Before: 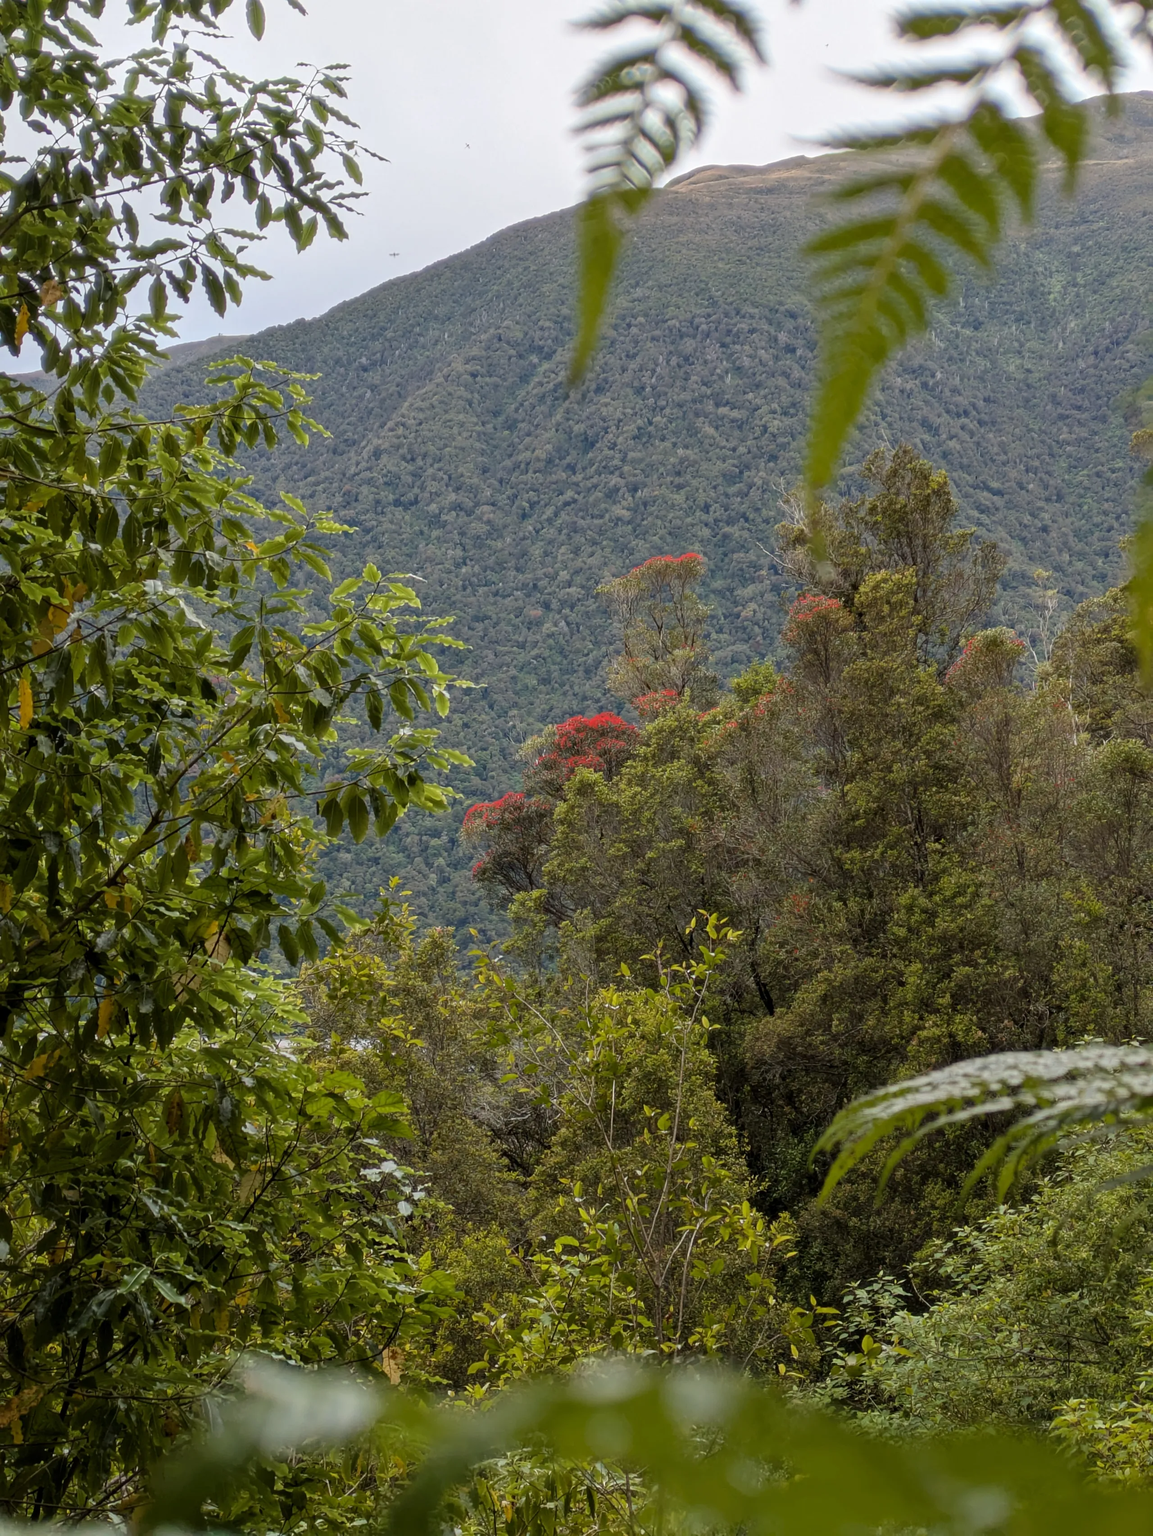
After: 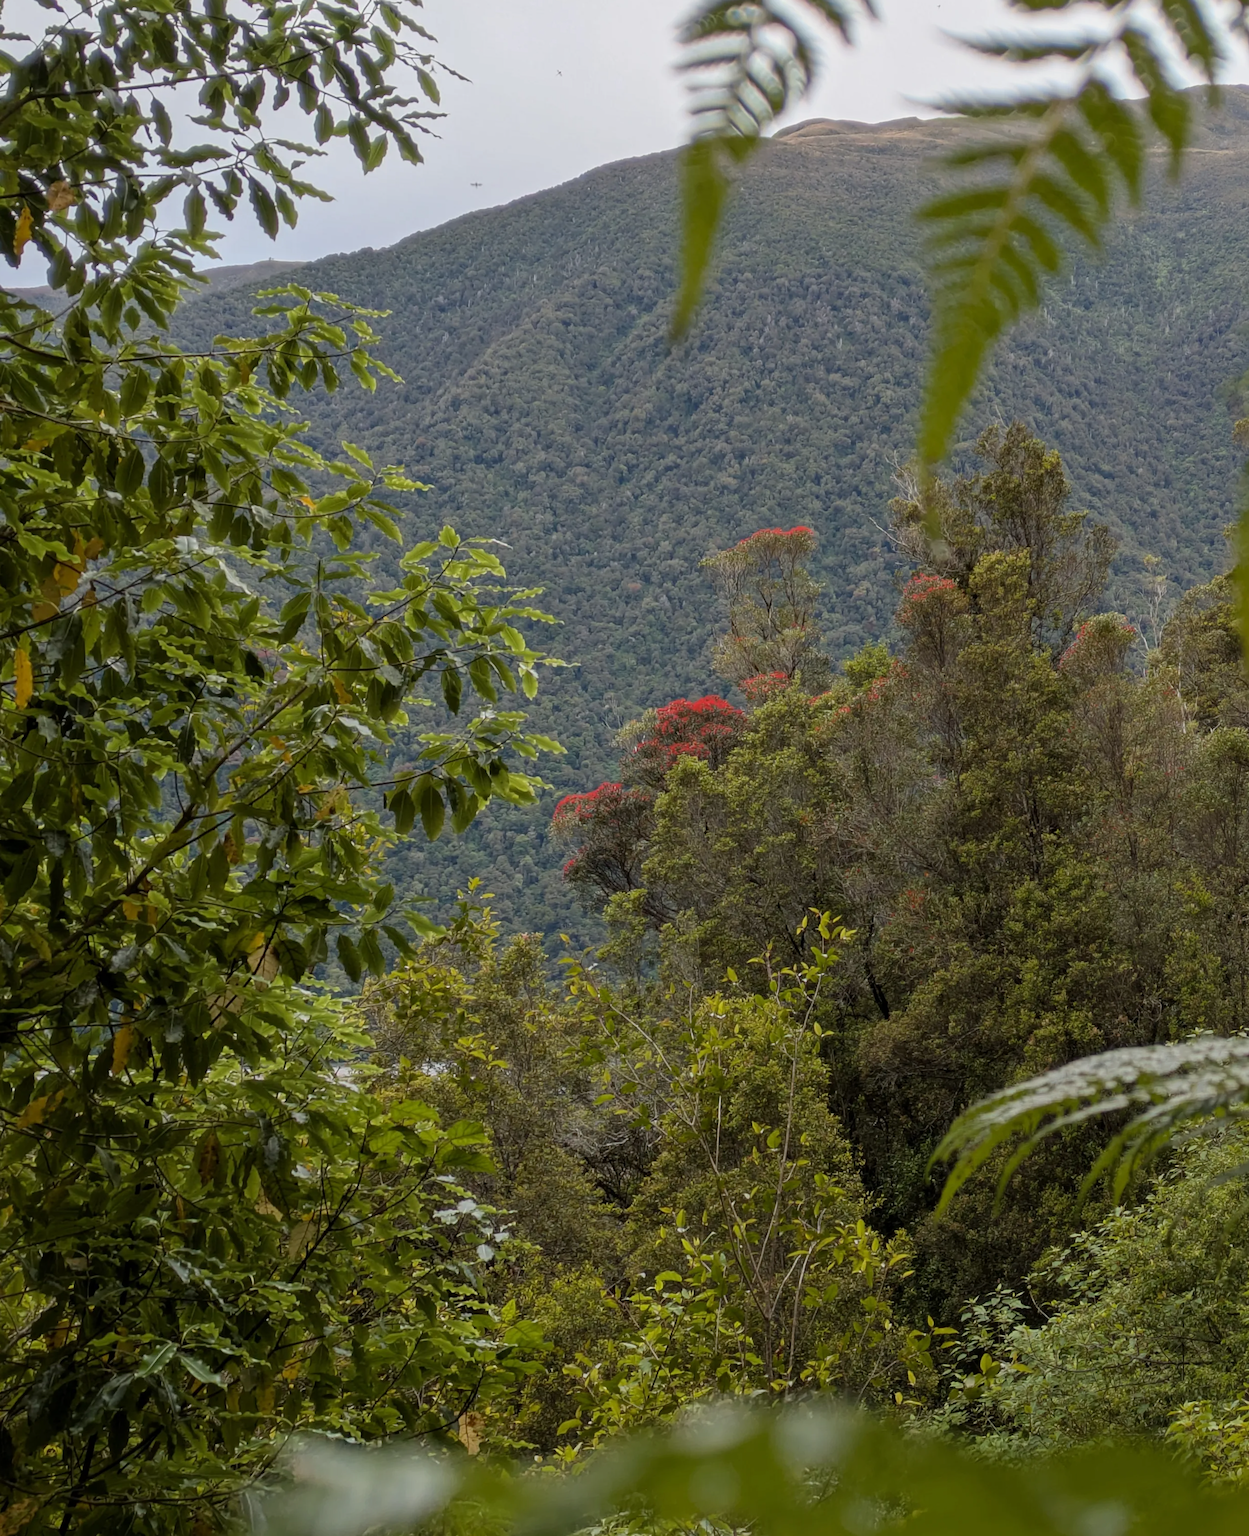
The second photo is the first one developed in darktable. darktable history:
rotate and perspective: rotation -0.013°, lens shift (vertical) -0.027, lens shift (horizontal) 0.178, crop left 0.016, crop right 0.989, crop top 0.082, crop bottom 0.918
exposure: exposure -0.21 EV, compensate highlight preservation false
